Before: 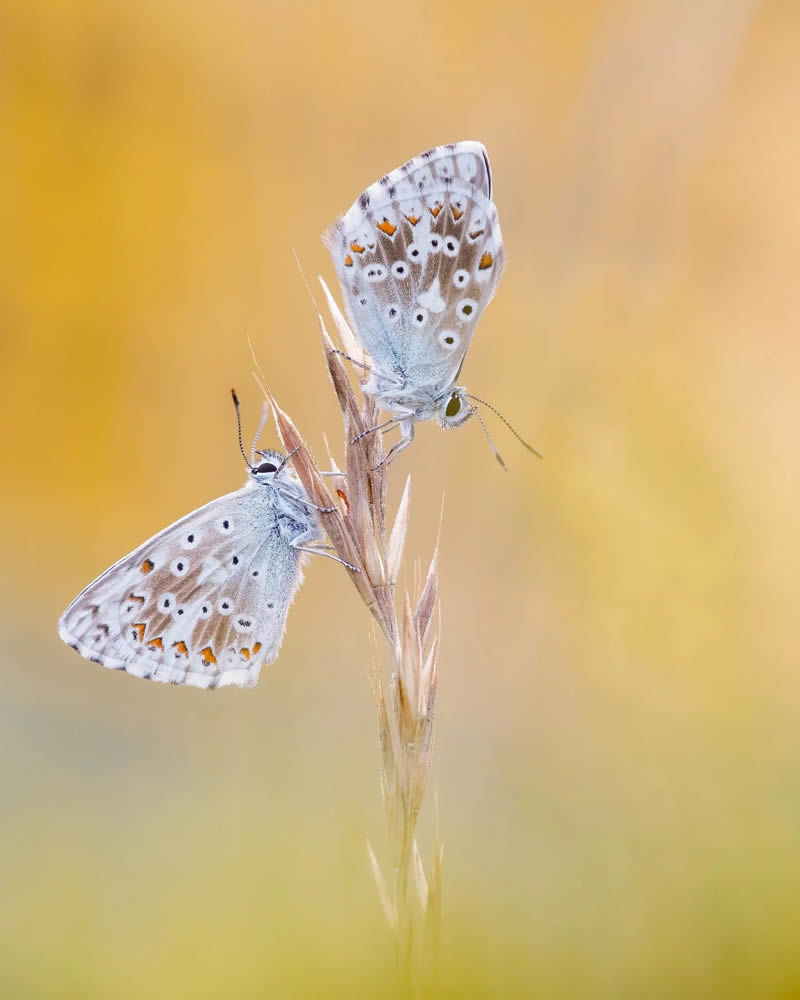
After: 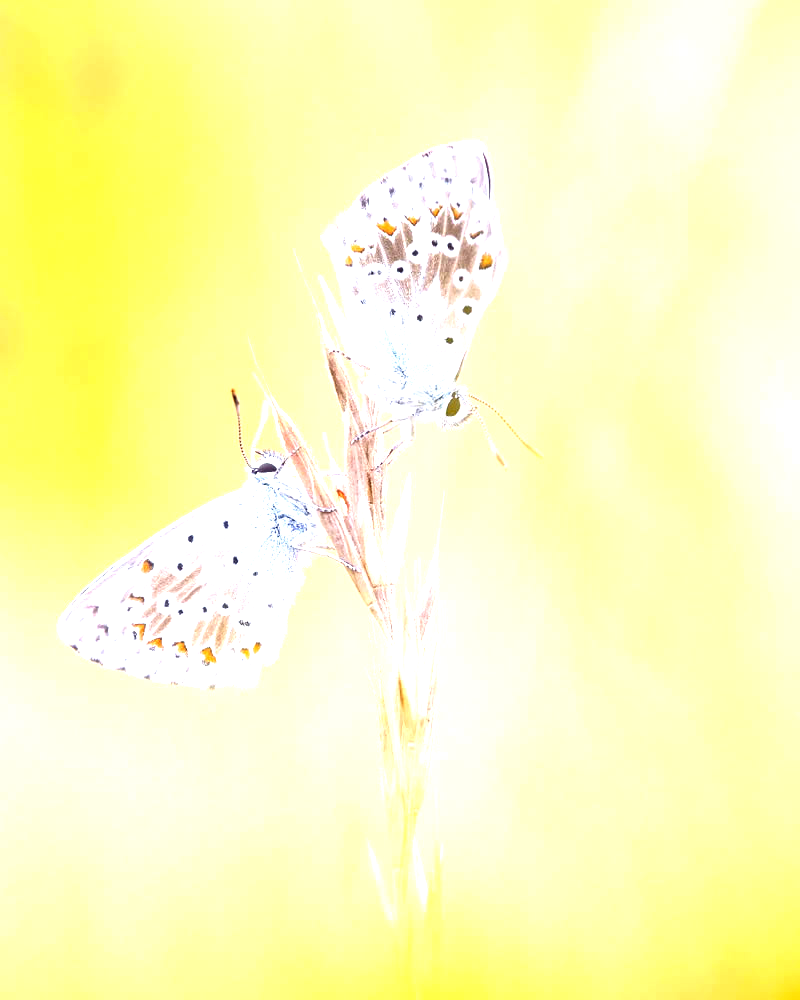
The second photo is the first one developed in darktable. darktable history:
exposure: black level correction 0, exposure 1.547 EV, compensate highlight preservation false
